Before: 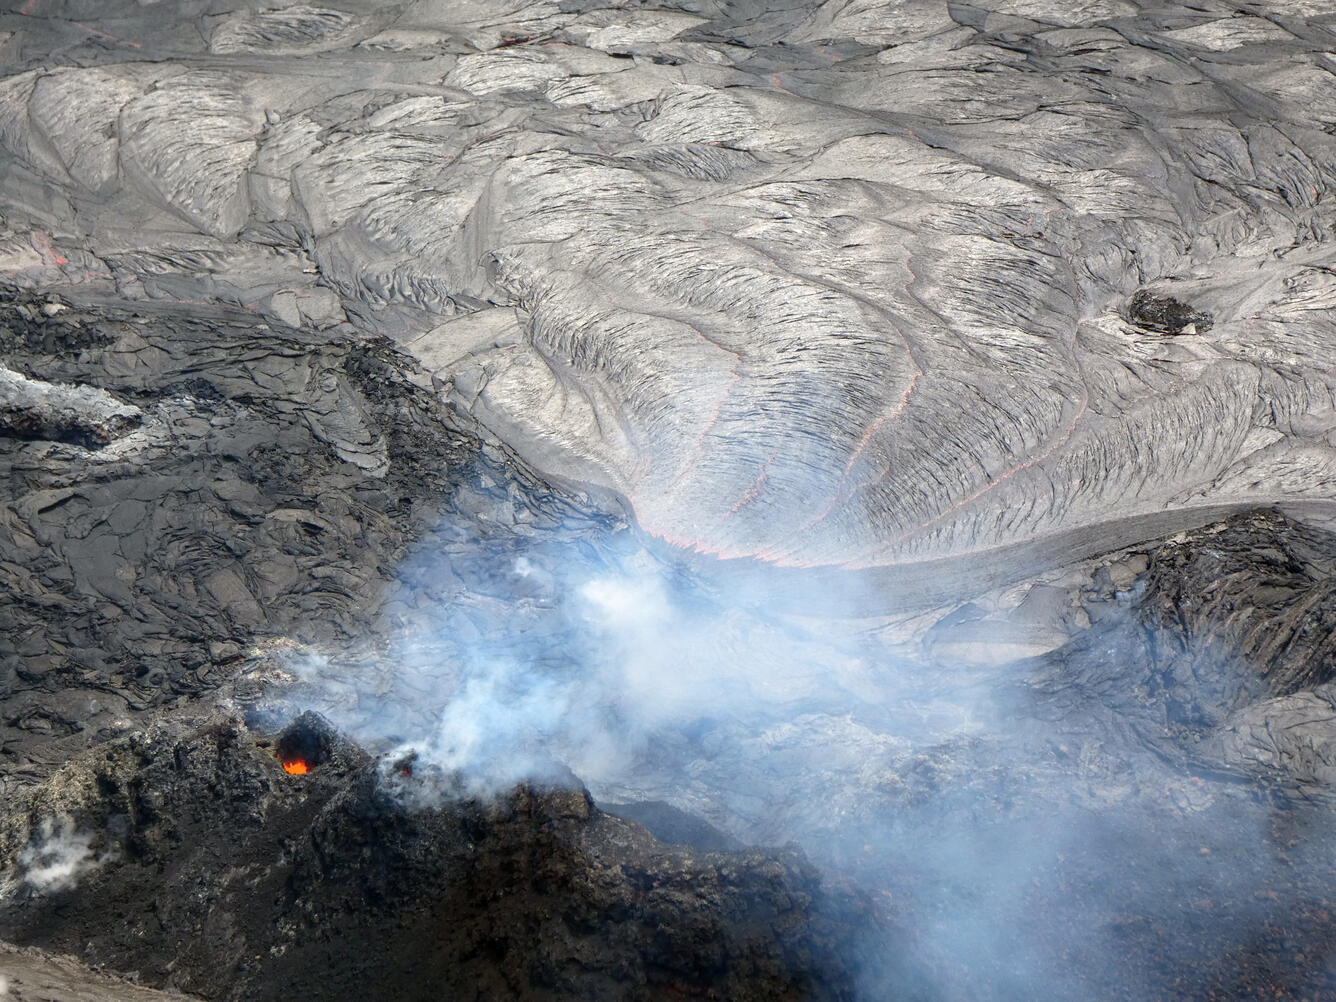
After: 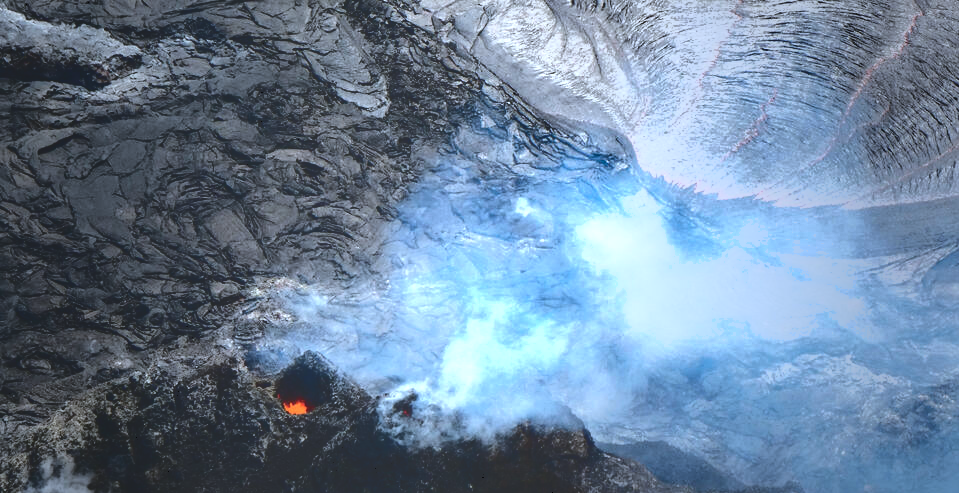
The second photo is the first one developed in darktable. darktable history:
vignetting: fall-off start 16.88%, fall-off radius 100.04%, brightness -0.563, saturation 0.003, center (0, 0.01), width/height ratio 0.712
tone equalizer: -8 EV -0.773 EV, -7 EV -0.68 EV, -6 EV -0.634 EV, -5 EV -0.417 EV, -3 EV 0.394 EV, -2 EV 0.6 EV, -1 EV 0.69 EV, +0 EV 0.753 EV, edges refinement/feathering 500, mask exposure compensation -1.57 EV, preserve details no
color correction: highlights a* -2.03, highlights b* -18.11
crop: top 36.004%, right 28.157%, bottom 14.765%
shadows and highlights: shadows 43.81, white point adjustment -1.35, soften with gaussian
tone curve: curves: ch0 [(0, 0) (0.003, 0.211) (0.011, 0.211) (0.025, 0.215) (0.044, 0.218) (0.069, 0.224) (0.1, 0.227) (0.136, 0.233) (0.177, 0.247) (0.224, 0.275) (0.277, 0.309) (0.335, 0.366) (0.399, 0.438) (0.468, 0.515) (0.543, 0.586) (0.623, 0.658) (0.709, 0.735) (0.801, 0.821) (0.898, 0.889) (1, 1)], color space Lab, independent channels, preserve colors none
